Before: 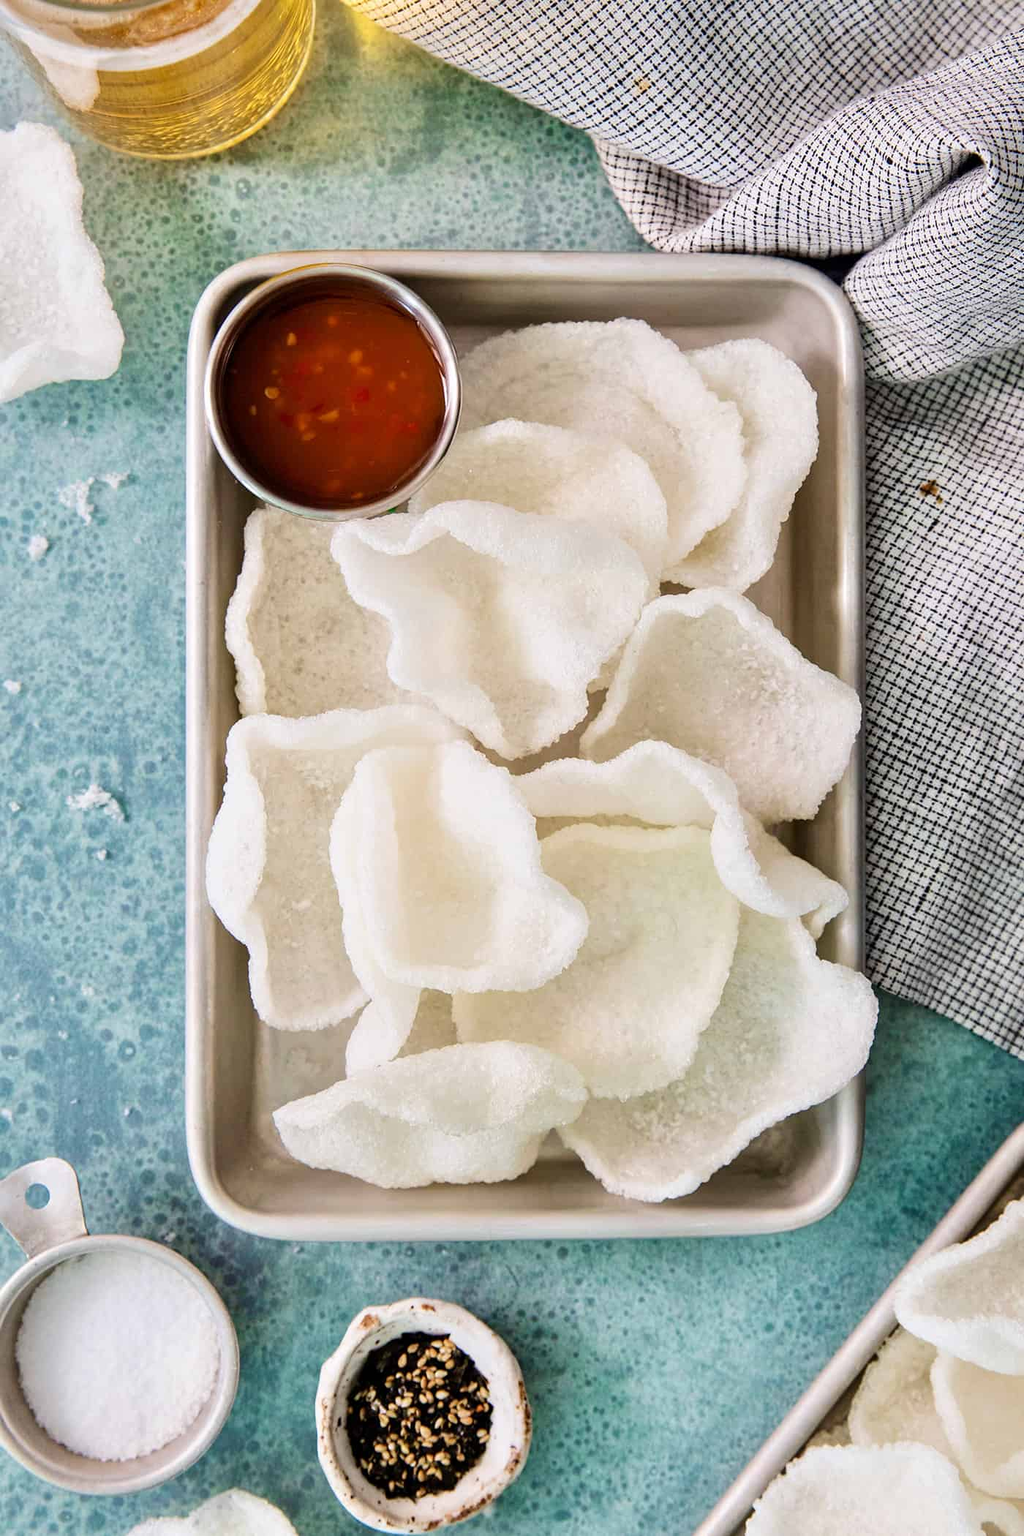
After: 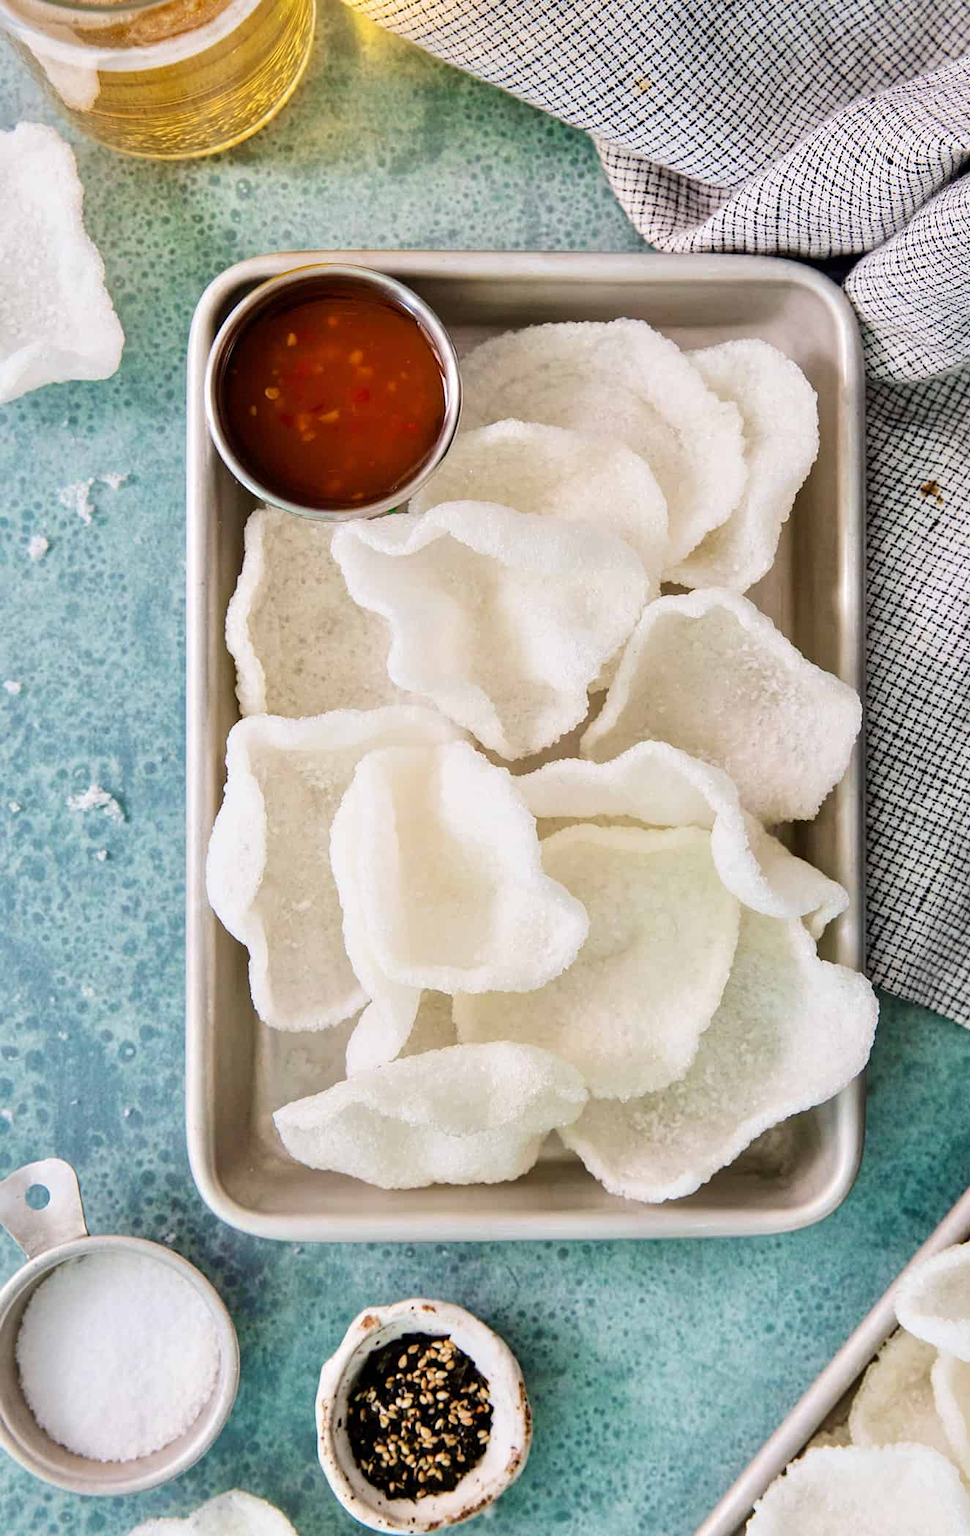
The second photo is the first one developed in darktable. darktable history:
crop and rotate: left 0%, right 5.286%
